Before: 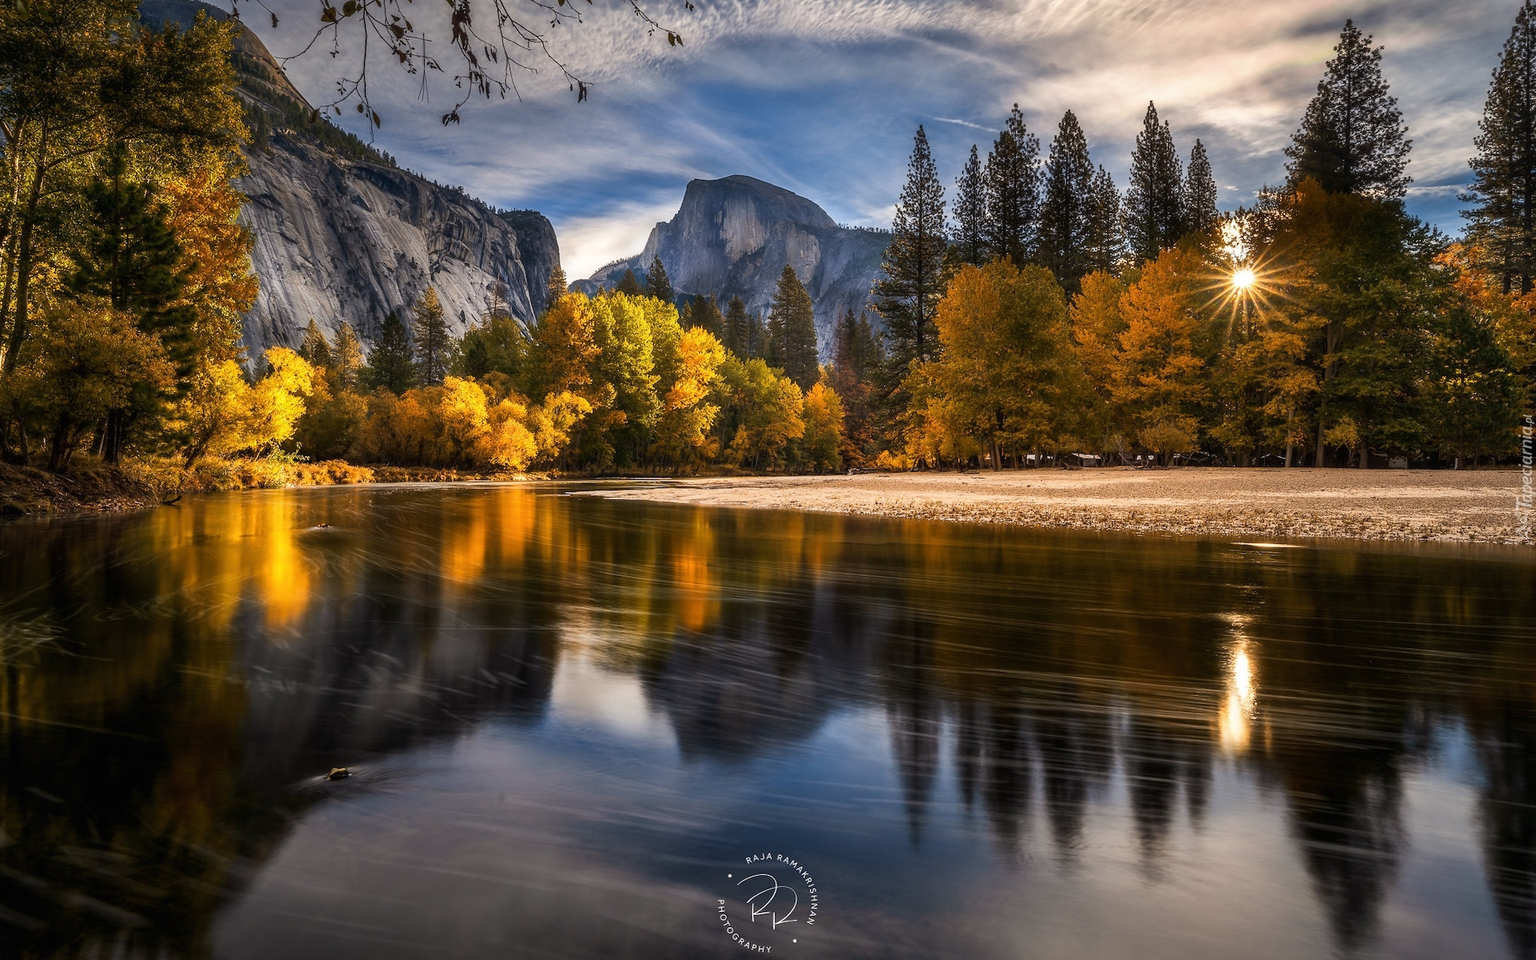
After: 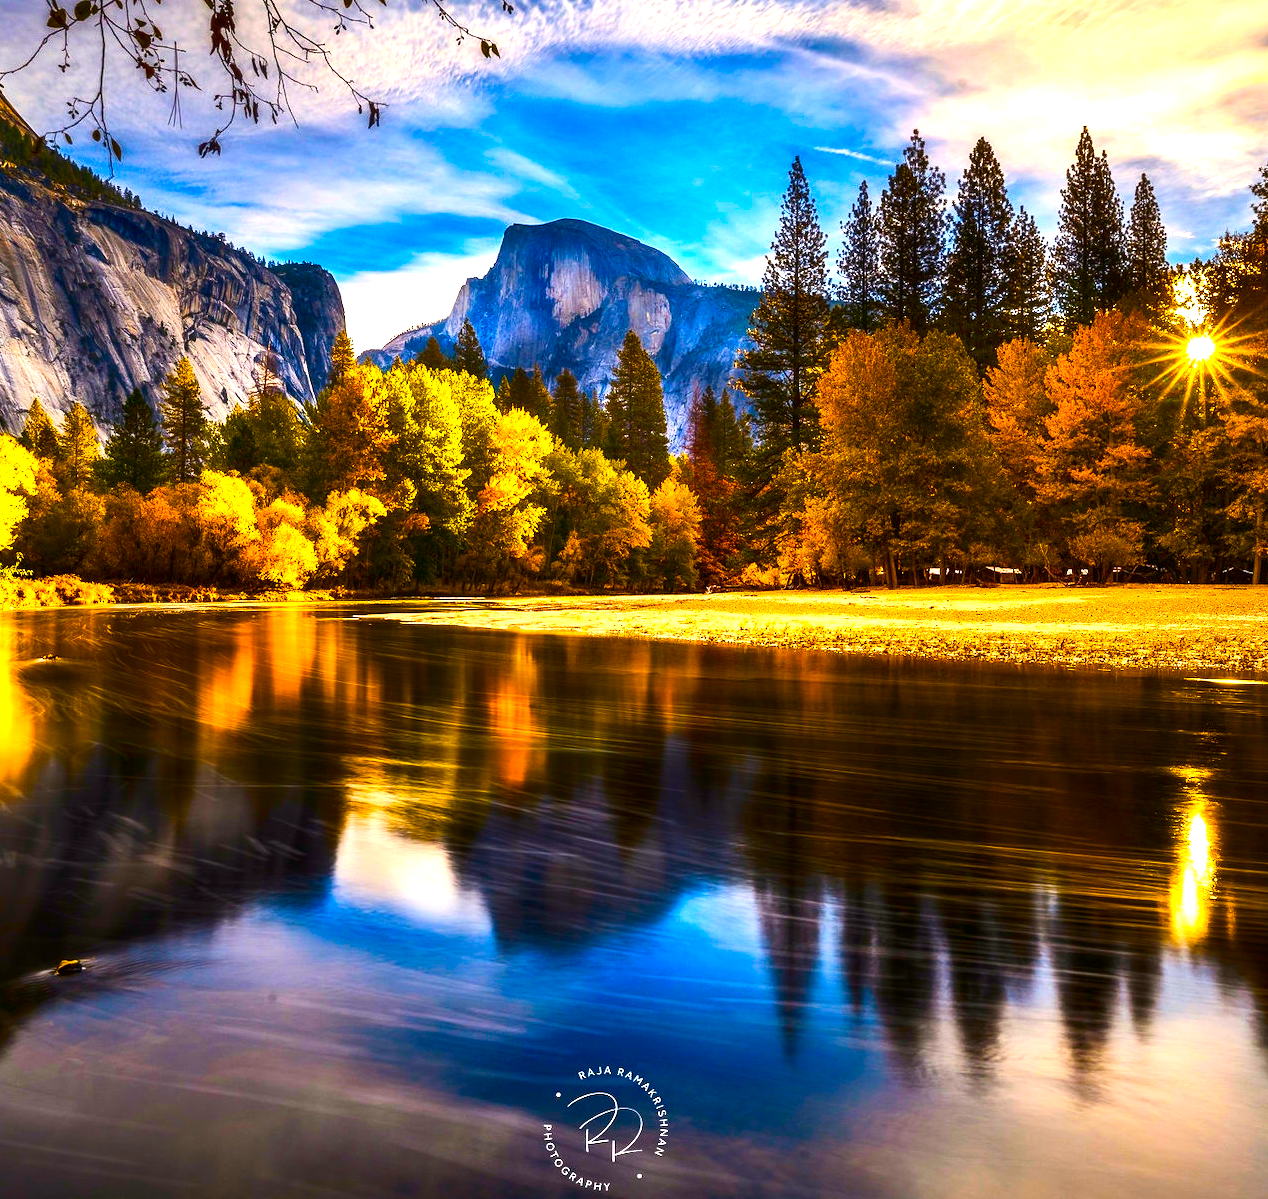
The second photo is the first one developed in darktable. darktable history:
tone equalizer: -8 EV -0.417 EV, -7 EV -0.389 EV, -6 EV -0.333 EV, -5 EV -0.222 EV, -3 EV 0.222 EV, -2 EV 0.333 EV, -1 EV 0.389 EV, +0 EV 0.417 EV, edges refinement/feathering 500, mask exposure compensation -1.57 EV, preserve details no
contrast brightness saturation: contrast 0.16, saturation 0.32
crop and rotate: left 18.442%, right 15.508%
contrast equalizer: y [[0.5 ×6], [0.5 ×6], [0.5, 0.5, 0.501, 0.545, 0.707, 0.863], [0 ×6], [0 ×6]]
color balance rgb: linear chroma grading › global chroma 25%, perceptual saturation grading › global saturation 40%, perceptual saturation grading › highlights -50%, perceptual saturation grading › shadows 30%, perceptual brilliance grading › global brilliance 25%, global vibrance 60%
